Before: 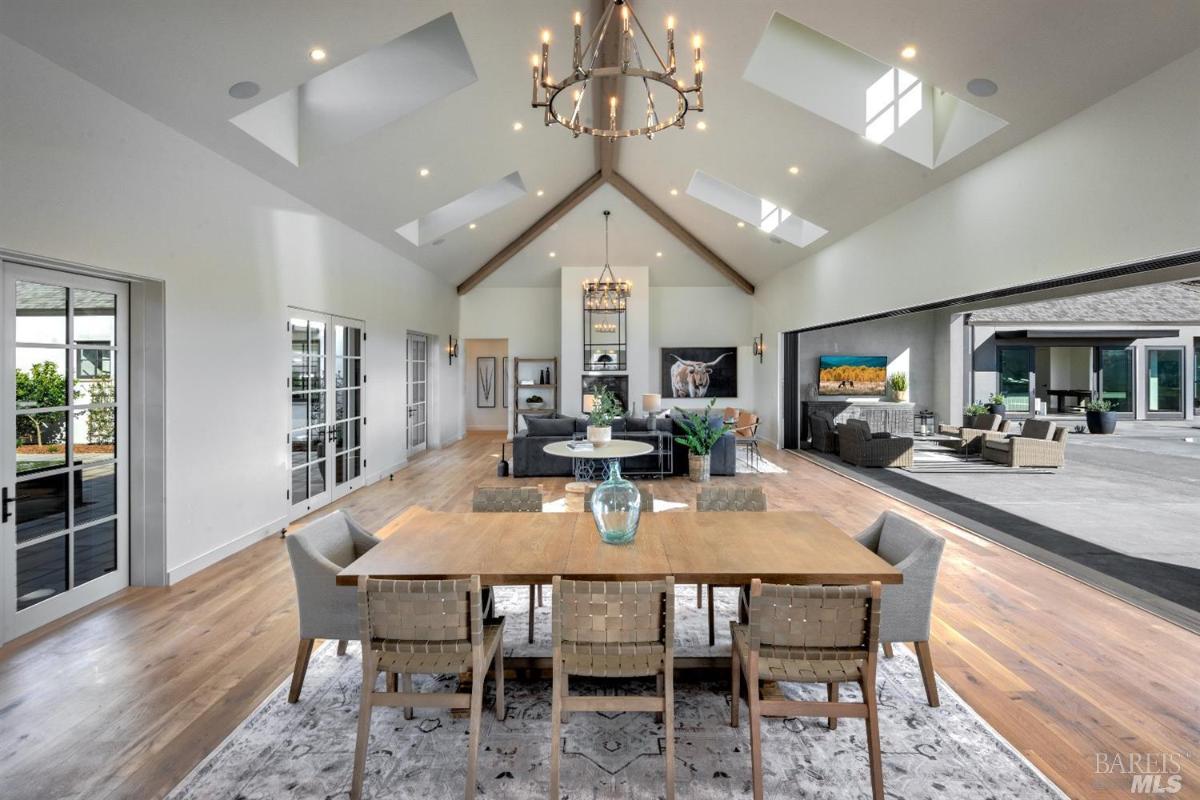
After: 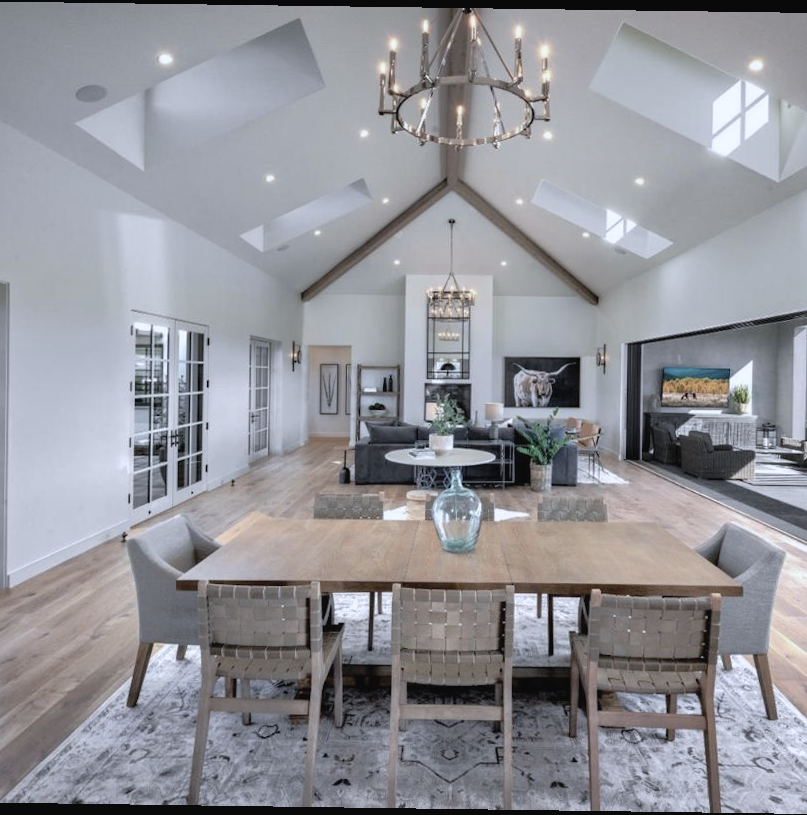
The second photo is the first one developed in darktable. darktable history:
crop and rotate: left 13.537%, right 19.796%
rotate and perspective: rotation 0.8°, automatic cropping off
contrast brightness saturation: contrast -0.05, saturation -0.41
color calibration: illuminant as shot in camera, x 0.37, y 0.382, temperature 4313.32 K
